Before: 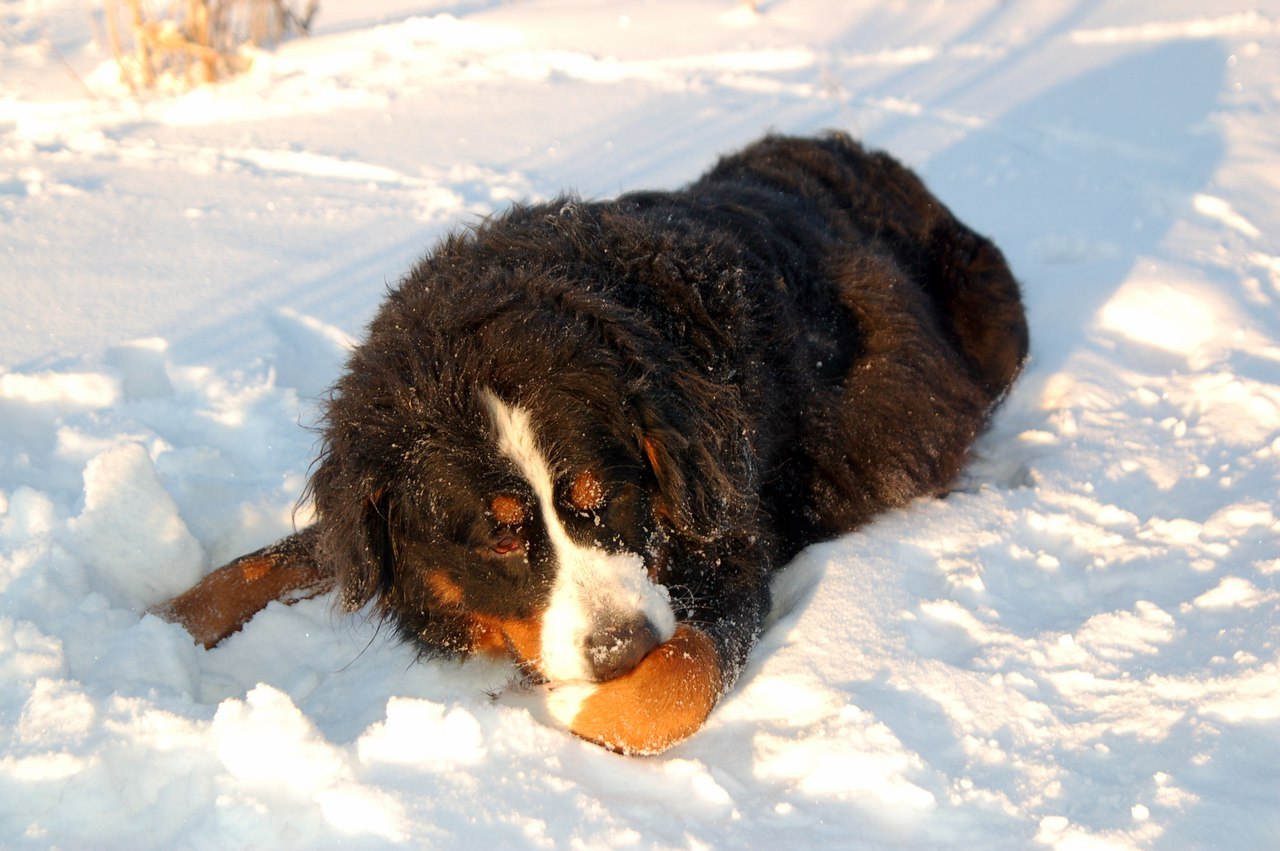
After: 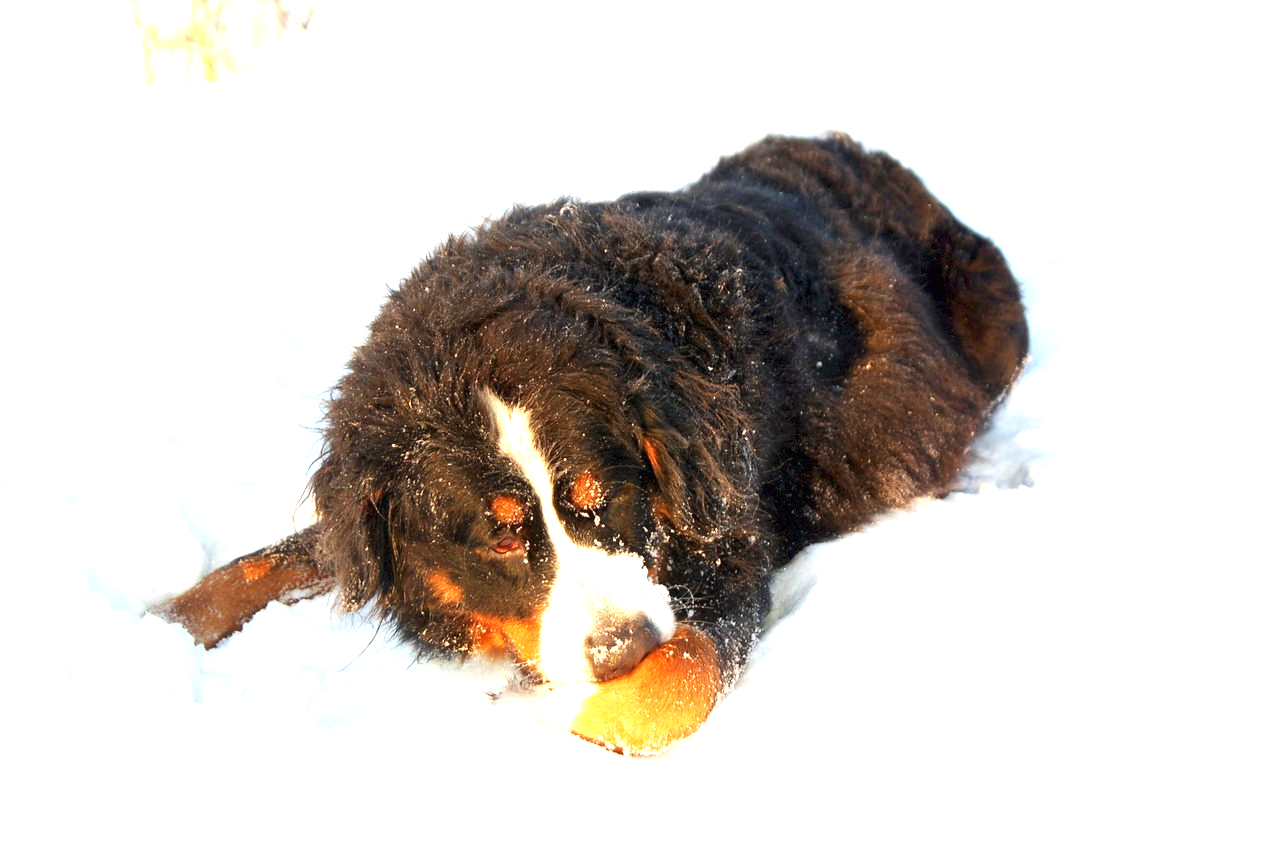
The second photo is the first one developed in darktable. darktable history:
exposure: black level correction 0, exposure 1.45 EV, compensate highlight preservation false
